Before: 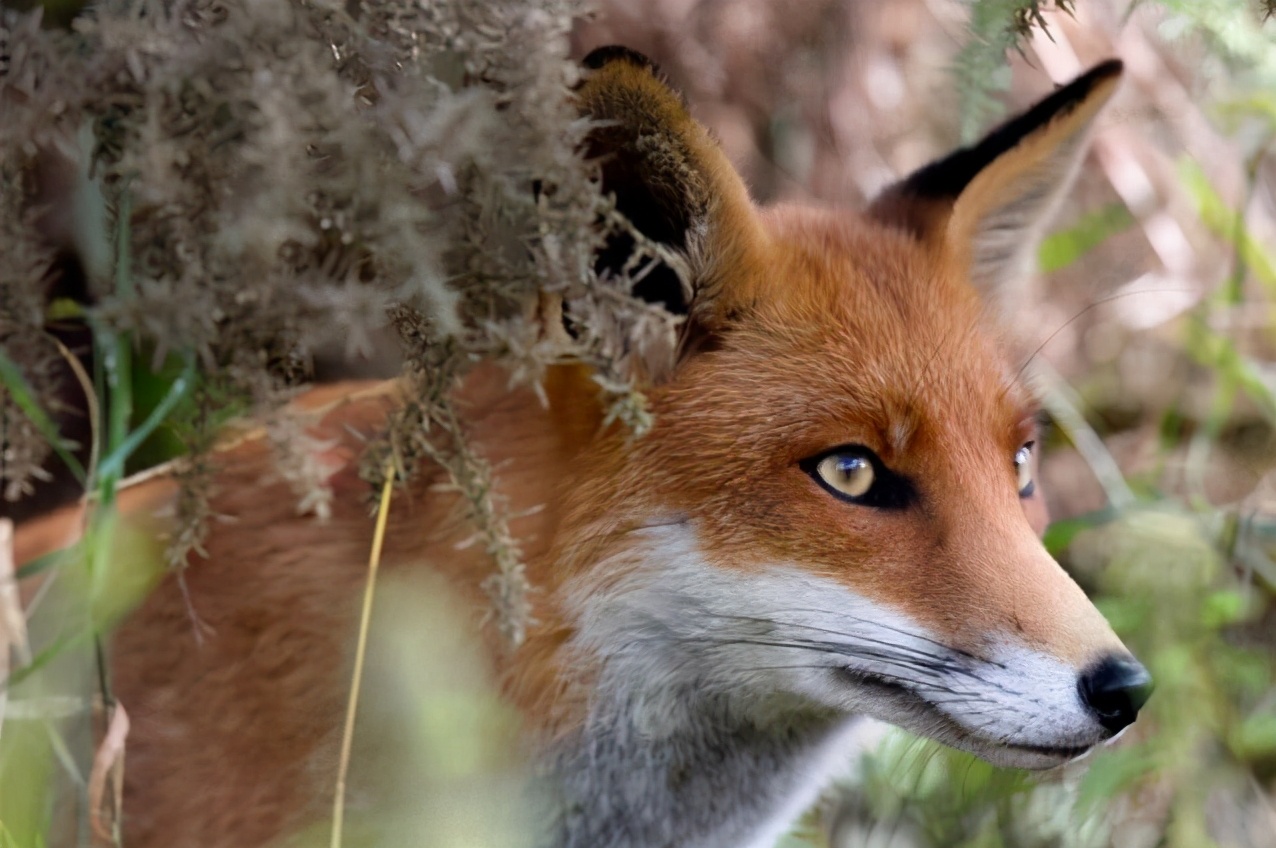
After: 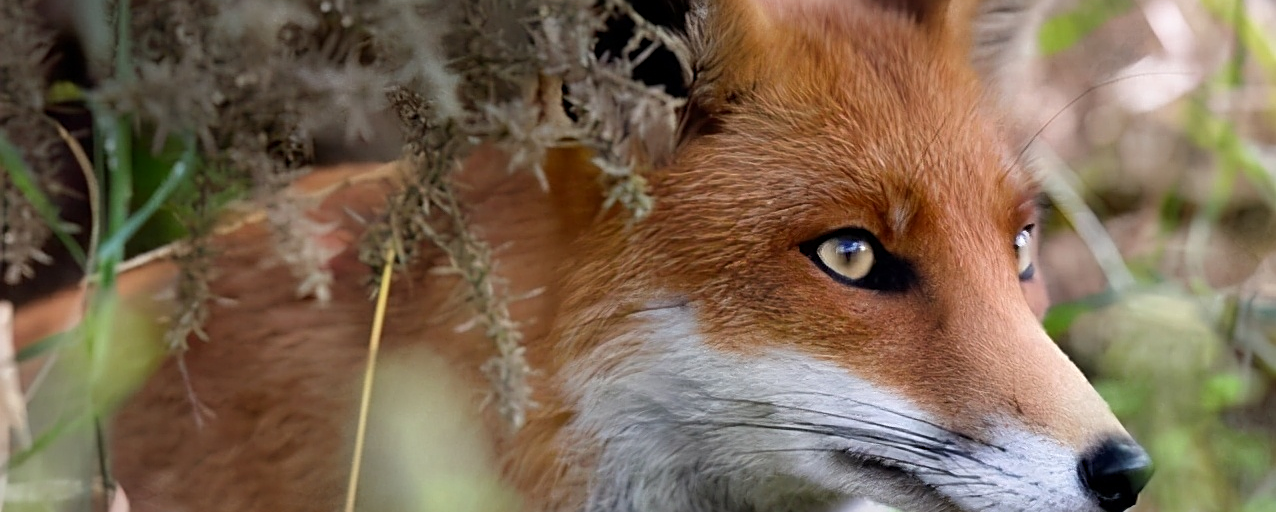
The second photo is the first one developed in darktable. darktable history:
sharpen: on, module defaults
crop and rotate: top 25.651%, bottom 13.969%
